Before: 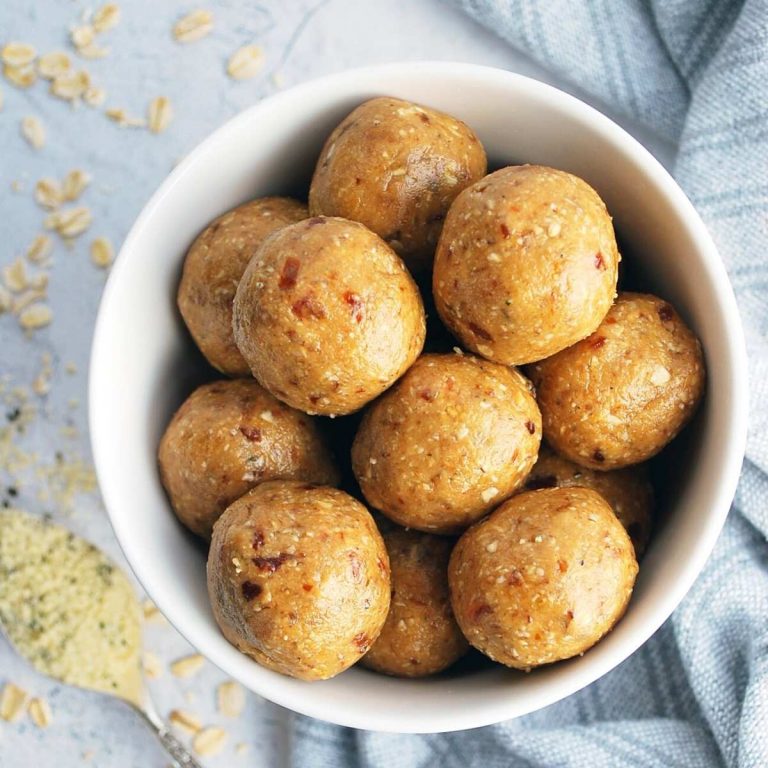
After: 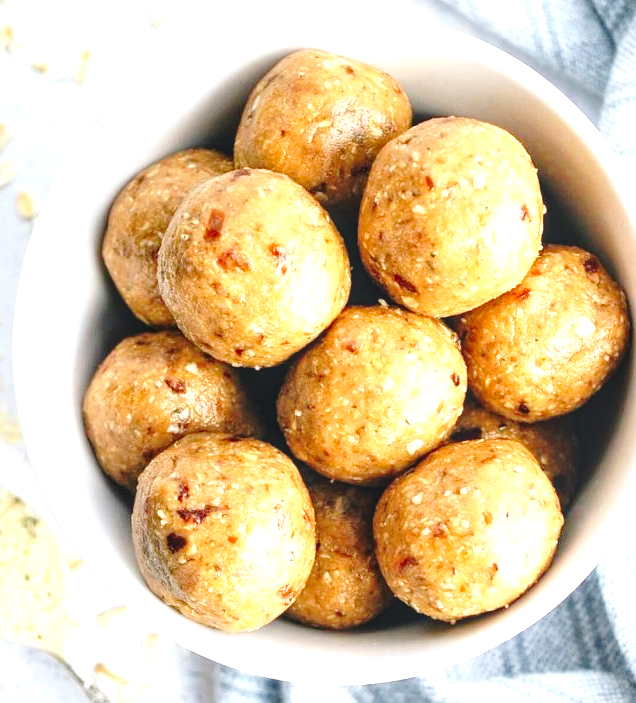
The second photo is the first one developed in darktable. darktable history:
crop: left 9.807%, top 6.259%, right 7.334%, bottom 2.177%
exposure: black level correction 0, exposure 0.9 EV, compensate exposure bias true, compensate highlight preservation false
tone curve: curves: ch0 [(0, 0) (0.003, 0.072) (0.011, 0.073) (0.025, 0.072) (0.044, 0.076) (0.069, 0.089) (0.1, 0.103) (0.136, 0.123) (0.177, 0.158) (0.224, 0.21) (0.277, 0.275) (0.335, 0.372) (0.399, 0.463) (0.468, 0.556) (0.543, 0.633) (0.623, 0.712) (0.709, 0.795) (0.801, 0.869) (0.898, 0.942) (1, 1)], preserve colors none
local contrast: on, module defaults
